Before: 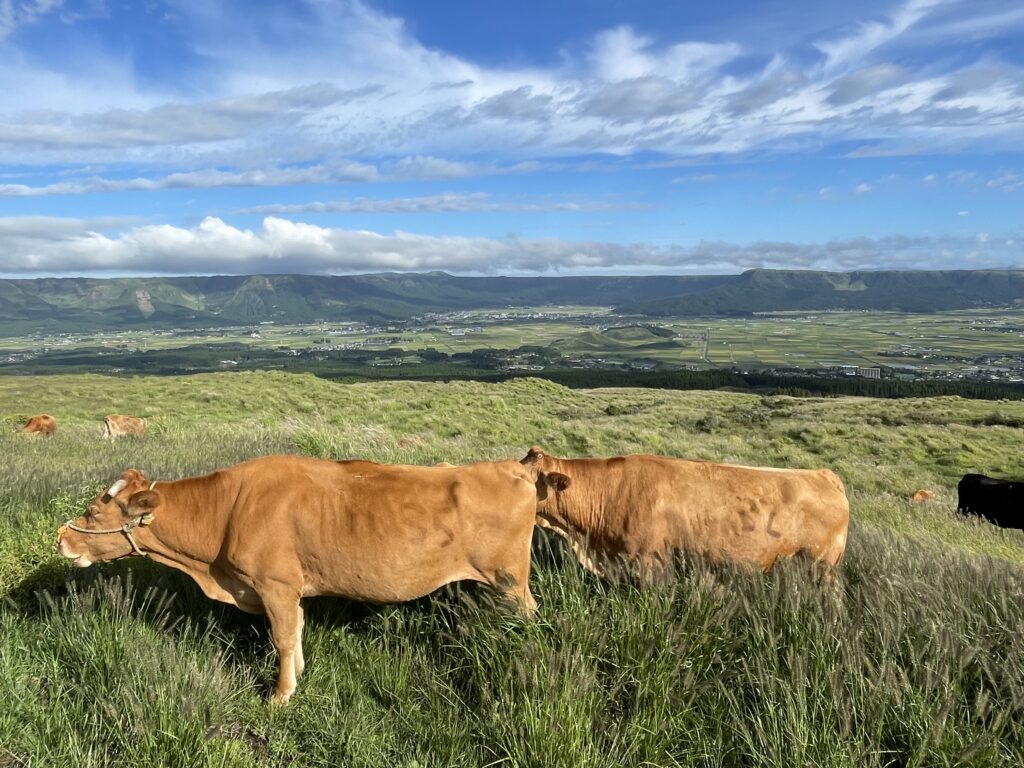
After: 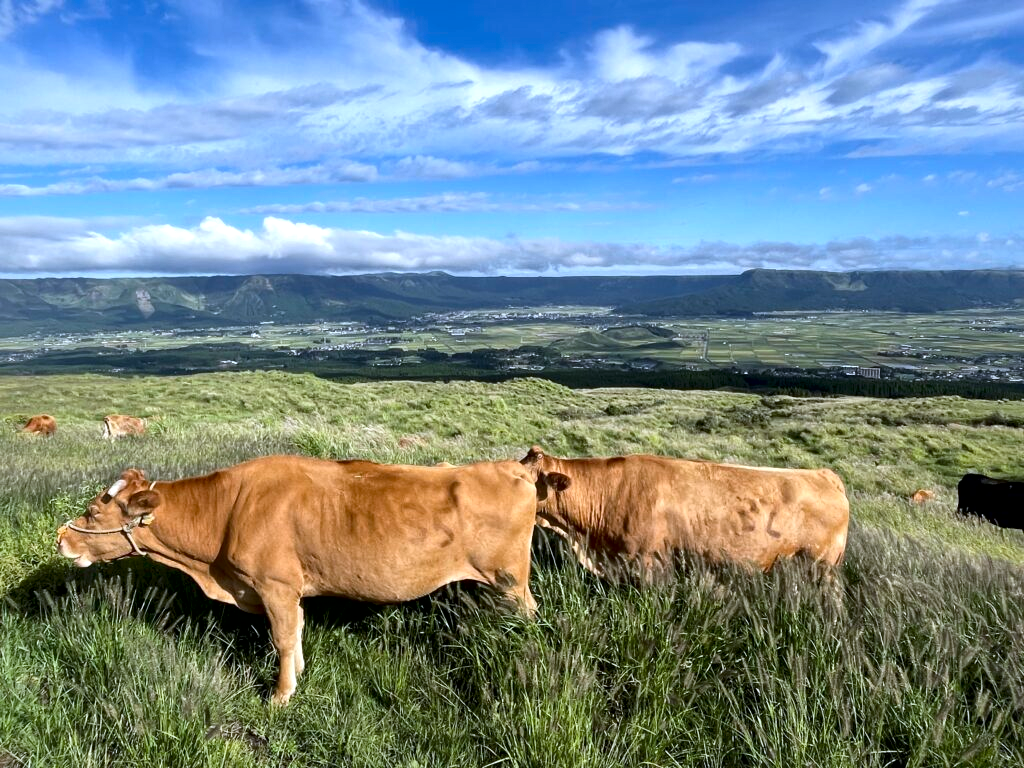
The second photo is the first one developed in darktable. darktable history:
white balance: red 0.967, blue 1.119, emerald 0.756
local contrast: mode bilateral grid, contrast 100, coarseness 100, detail 165%, midtone range 0.2
